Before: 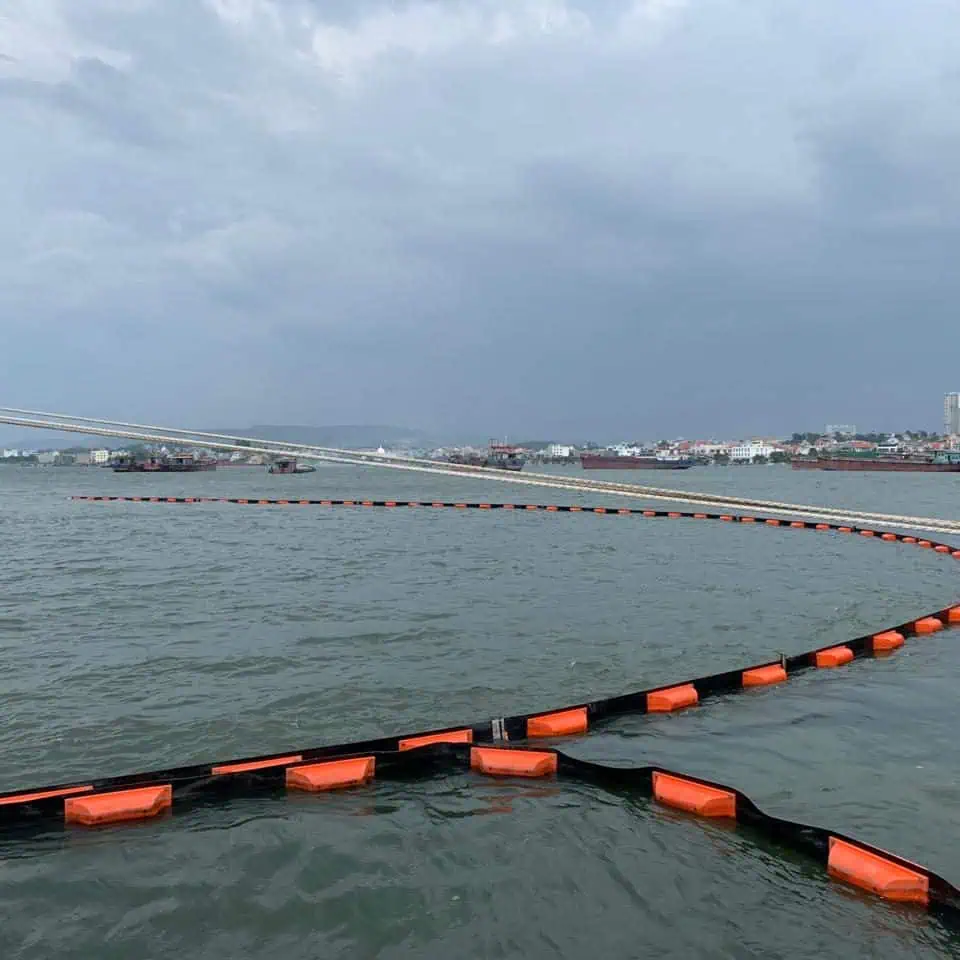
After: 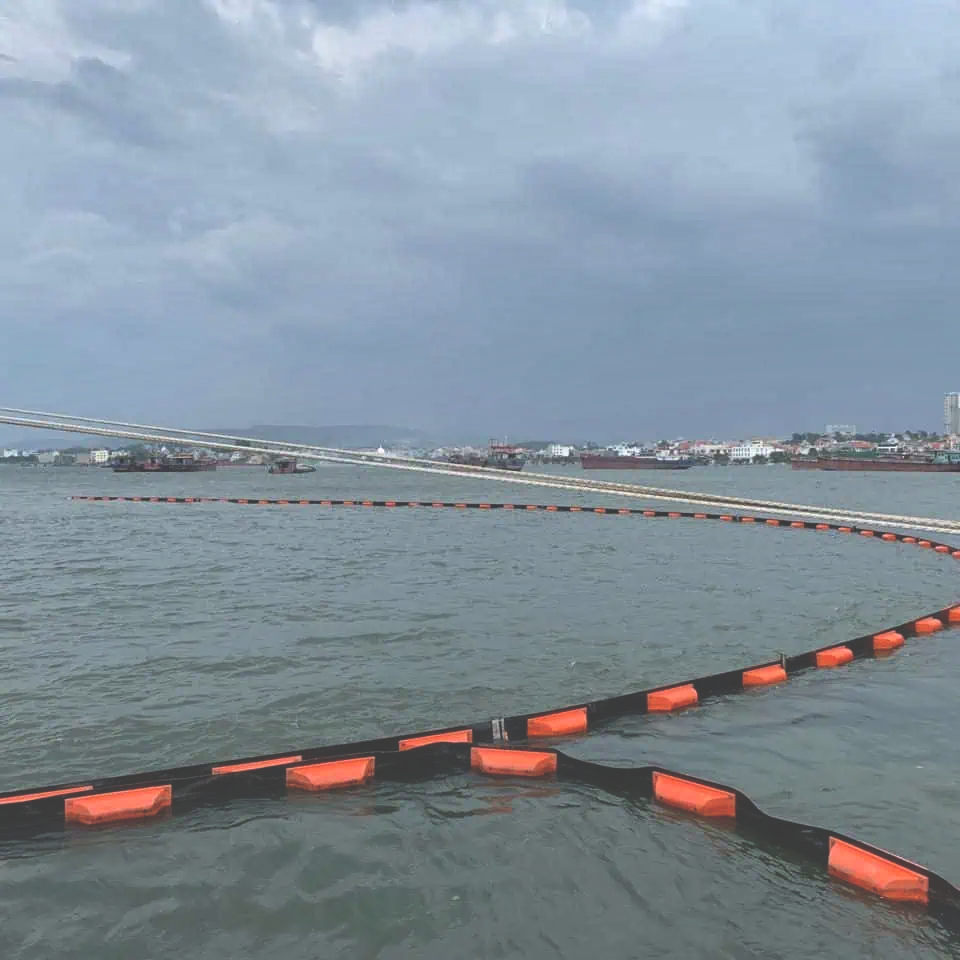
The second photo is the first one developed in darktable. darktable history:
shadows and highlights: shadows 60, soften with gaussian
exposure: black level correction -0.041, exposure 0.064 EV, compensate highlight preservation false
